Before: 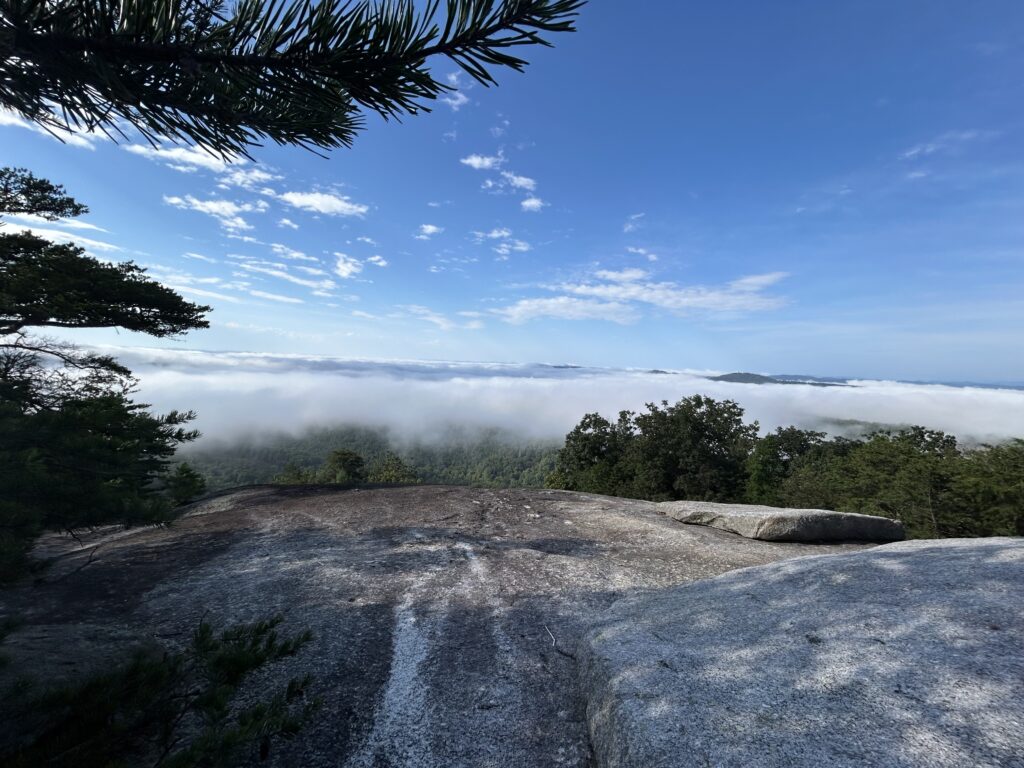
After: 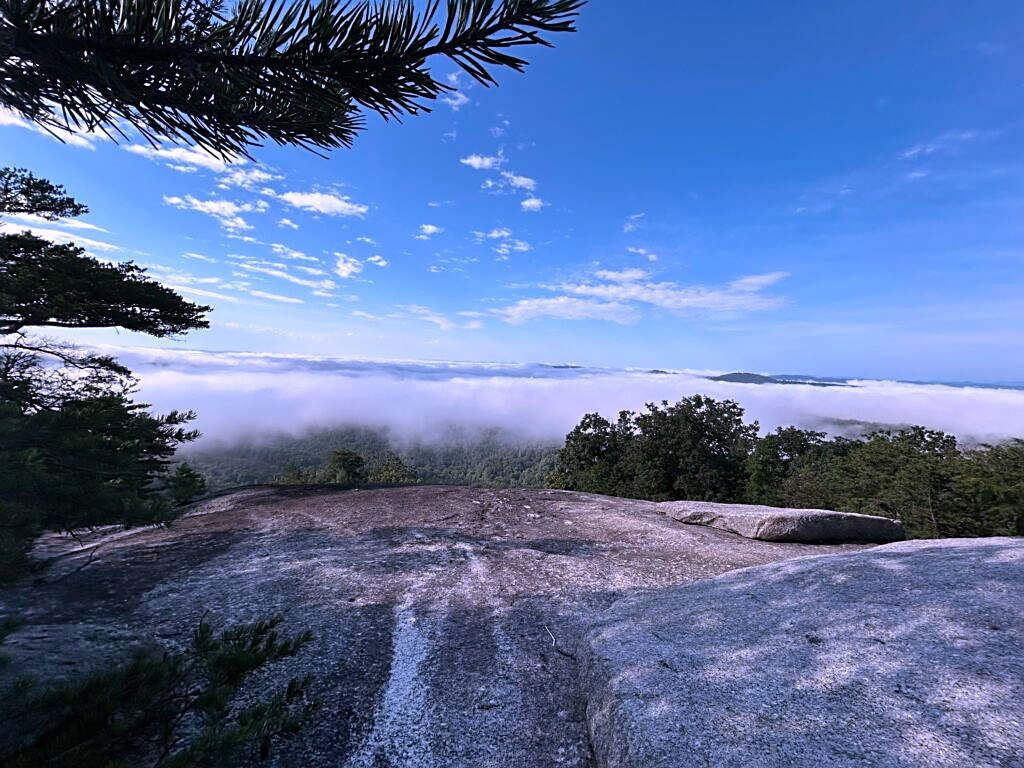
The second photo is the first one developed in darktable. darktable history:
color correction: highlights a* 15.03, highlights b* -25.07
shadows and highlights: radius 133.83, soften with gaussian
sharpen: on, module defaults
